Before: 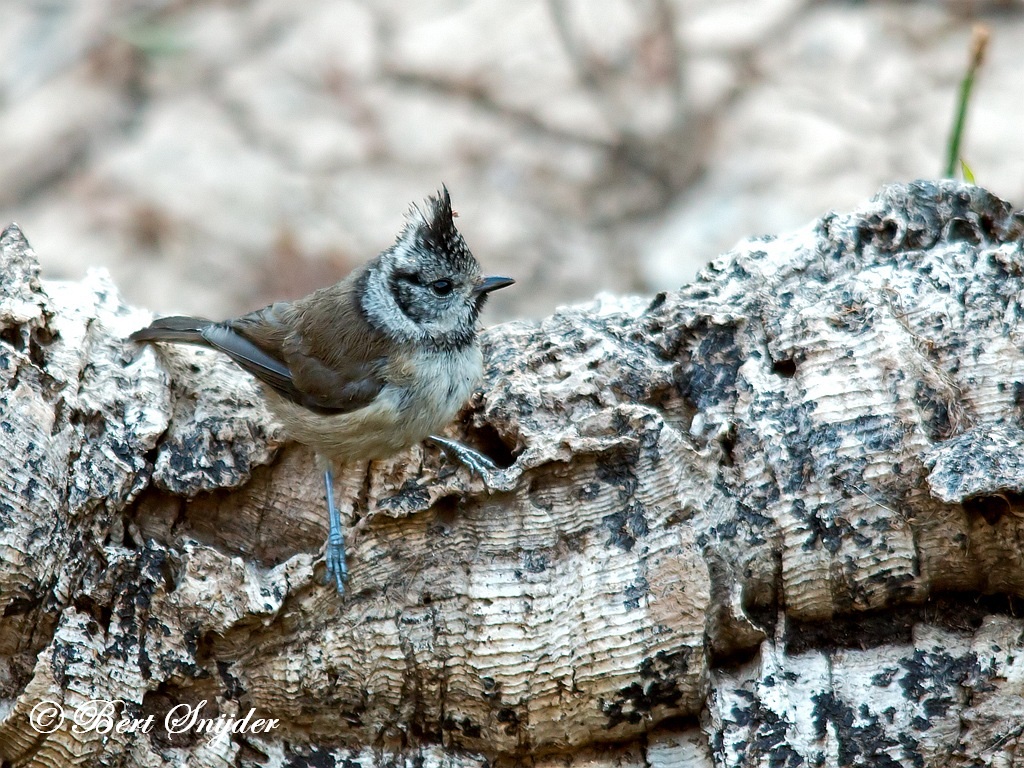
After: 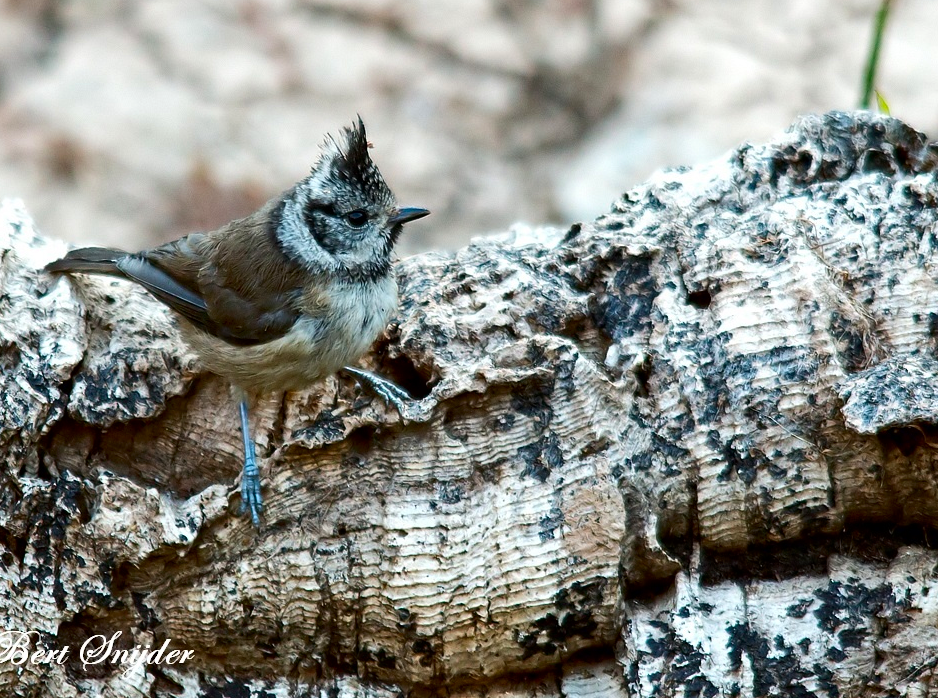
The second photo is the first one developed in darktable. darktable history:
contrast brightness saturation: contrast 0.135, brightness -0.051, saturation 0.157
crop and rotate: left 8.354%, top 9.045%
